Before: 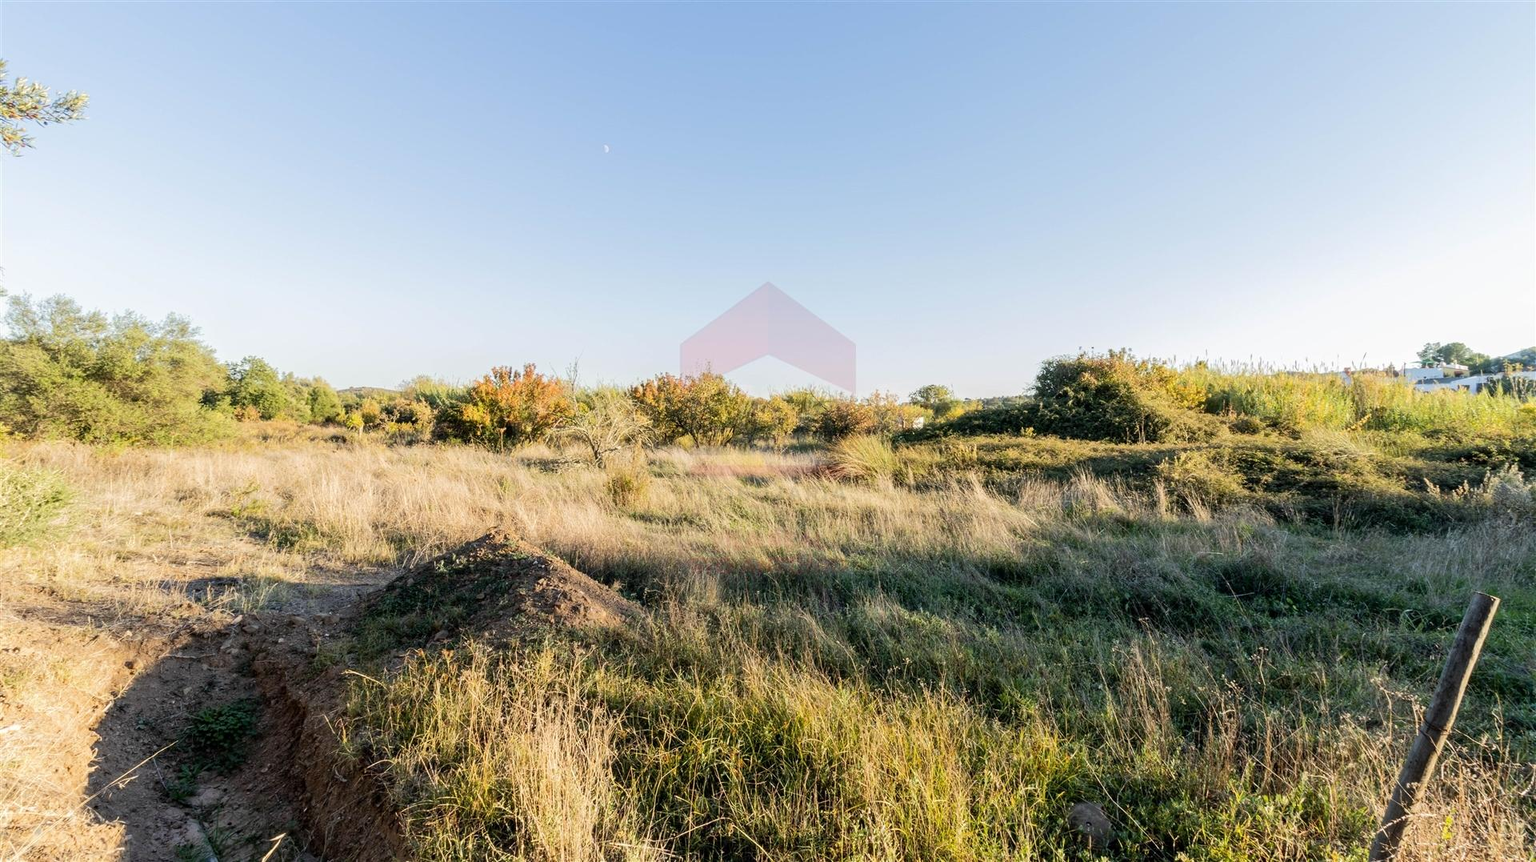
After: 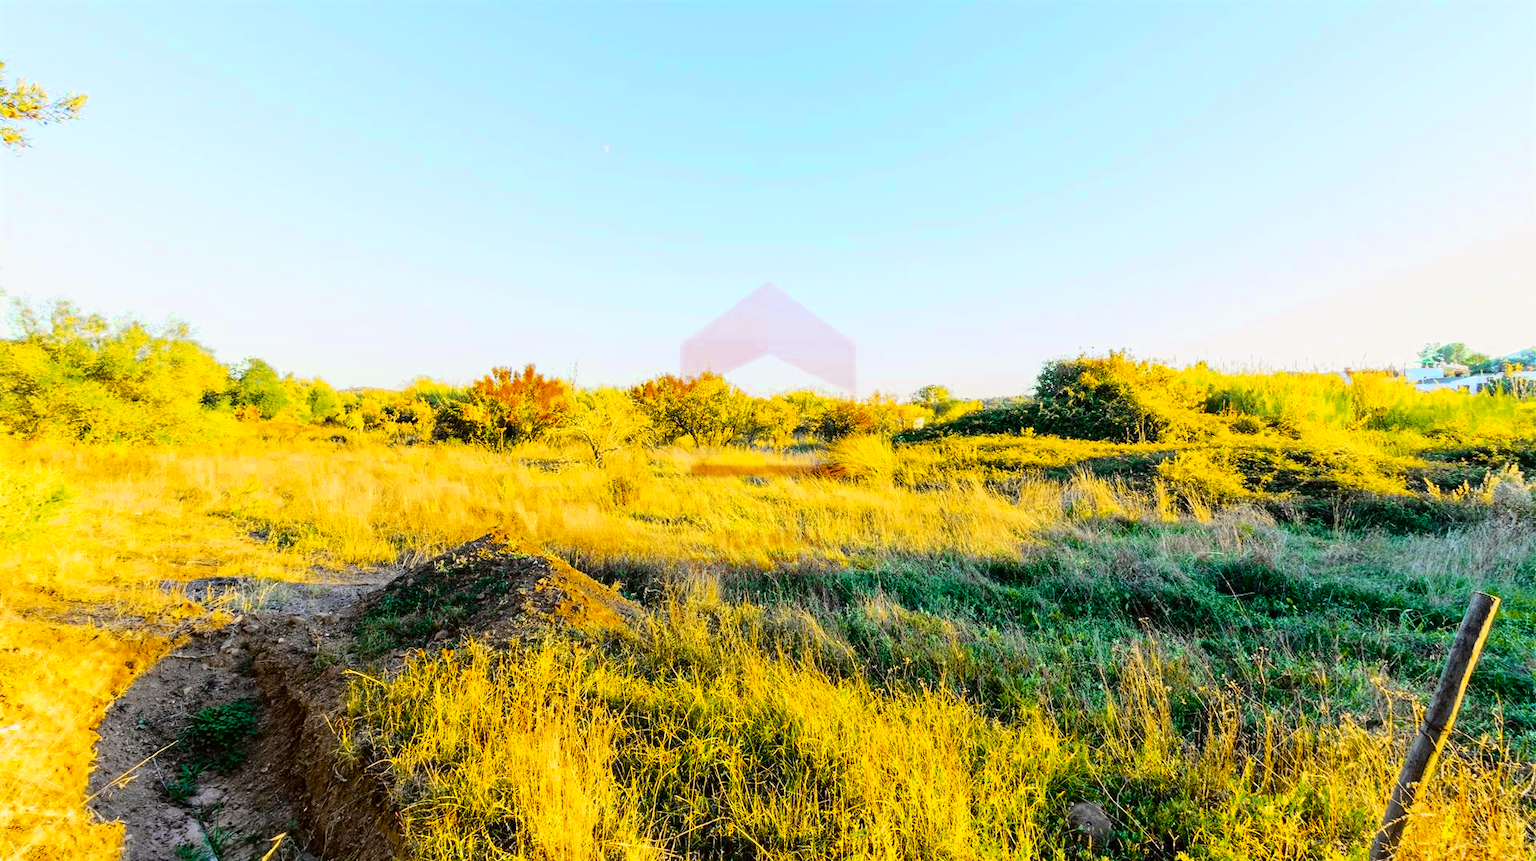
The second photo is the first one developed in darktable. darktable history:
contrast brightness saturation: brightness 0.09, saturation 0.19
color zones: curves: ch0 [(0.11, 0.396) (0.195, 0.36) (0.25, 0.5) (0.303, 0.412) (0.357, 0.544) (0.75, 0.5) (0.967, 0.328)]; ch1 [(0, 0.468) (0.112, 0.512) (0.202, 0.6) (0.25, 0.5) (0.307, 0.352) (0.357, 0.544) (0.75, 0.5) (0.963, 0.524)]
tone curve: curves: ch0 [(0, 0) (0.104, 0.068) (0.236, 0.227) (0.46, 0.576) (0.657, 0.796) (0.861, 0.932) (1, 0.981)]; ch1 [(0, 0) (0.353, 0.344) (0.434, 0.382) (0.479, 0.476) (0.502, 0.504) (0.544, 0.534) (0.57, 0.57) (0.586, 0.603) (0.618, 0.631) (0.657, 0.679) (1, 1)]; ch2 [(0, 0) (0.34, 0.314) (0.434, 0.43) (0.5, 0.511) (0.528, 0.545) (0.557, 0.573) (0.573, 0.618) (0.628, 0.751) (1, 1)], color space Lab, independent channels, preserve colors none
color balance: output saturation 120%
